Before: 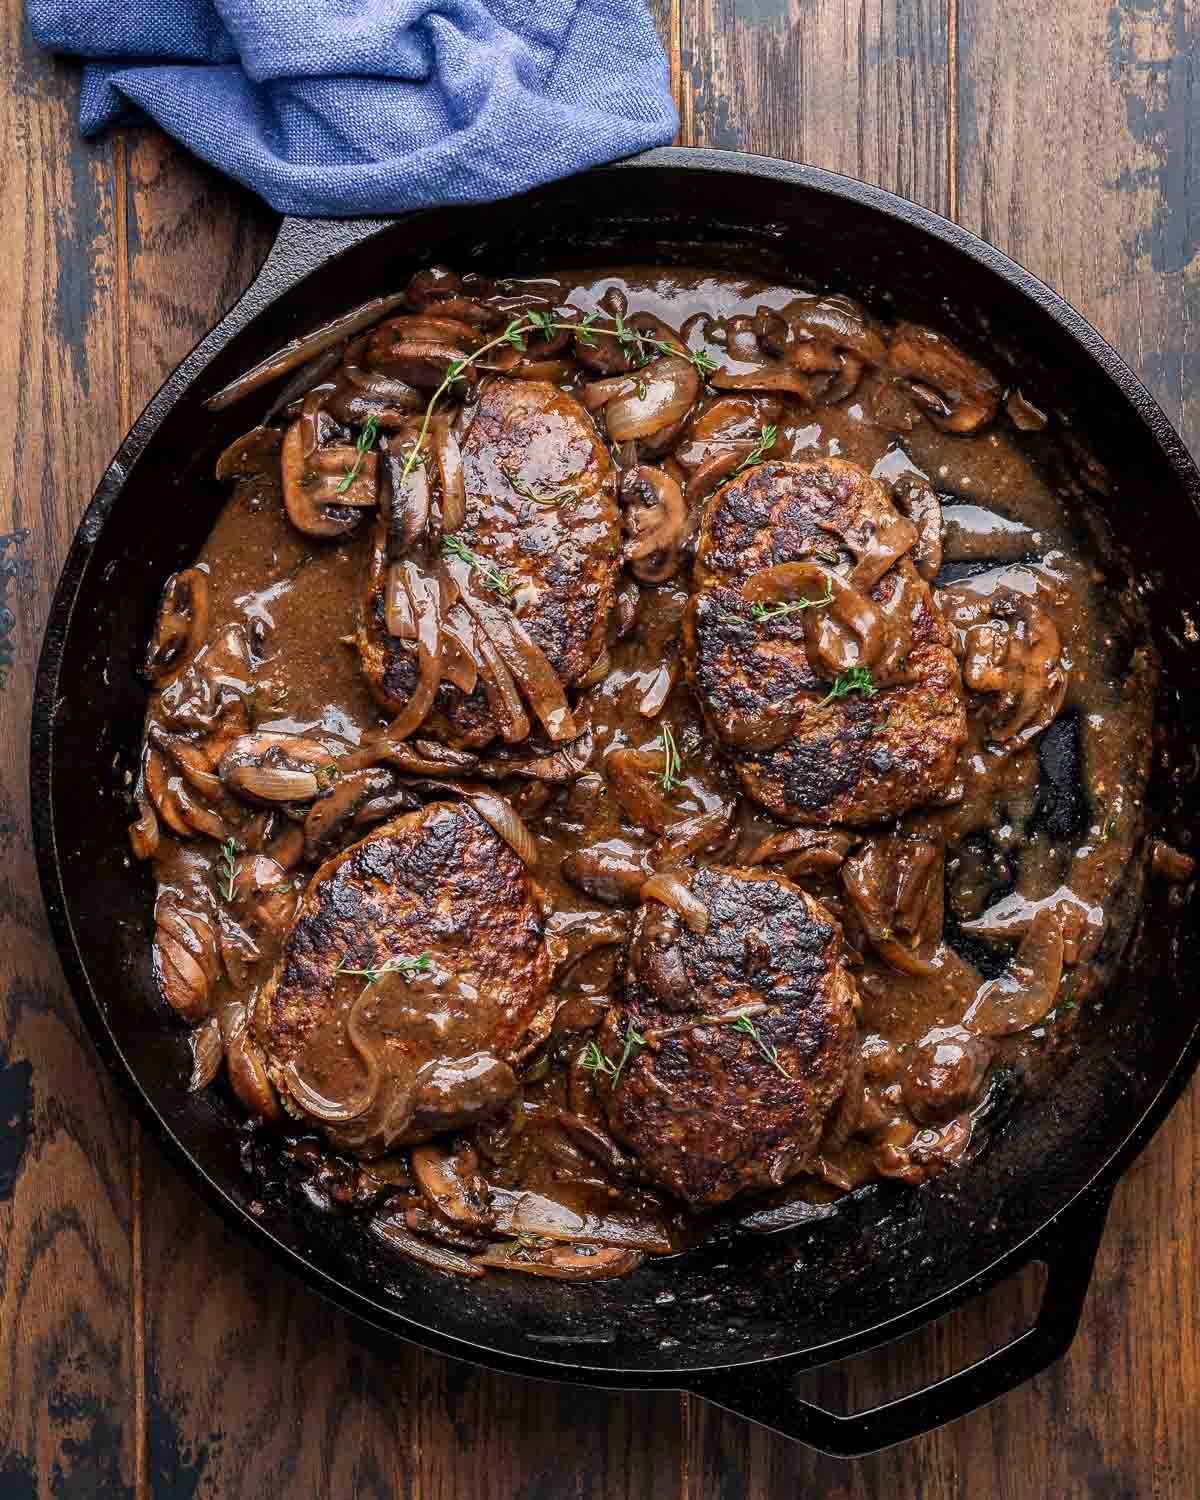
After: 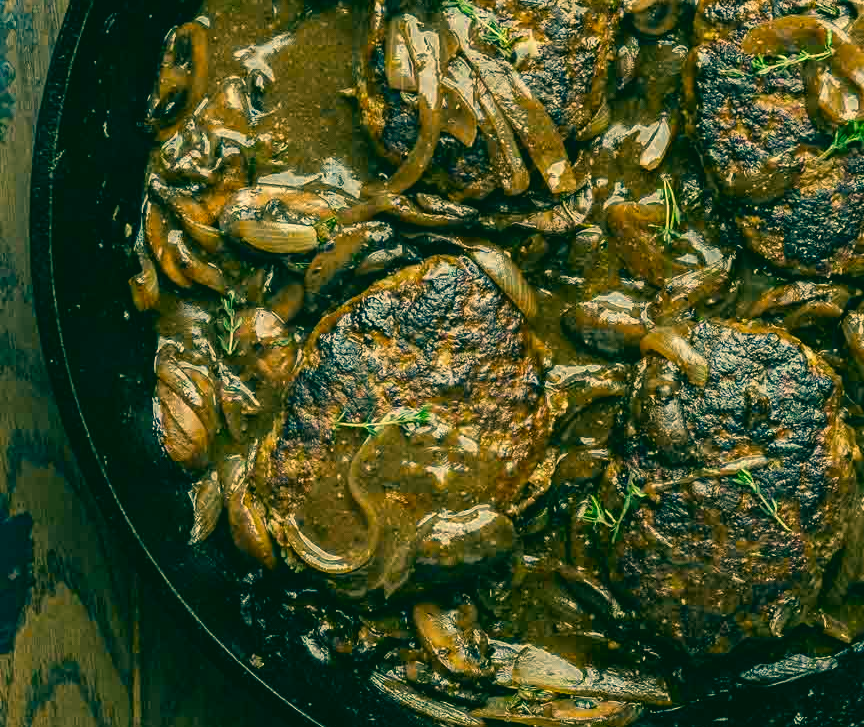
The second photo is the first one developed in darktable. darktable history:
color correction: highlights a* 1.83, highlights b* 34.02, shadows a* -36.68, shadows b* -5.48
crop: top 36.498%, right 27.964%, bottom 14.995%
